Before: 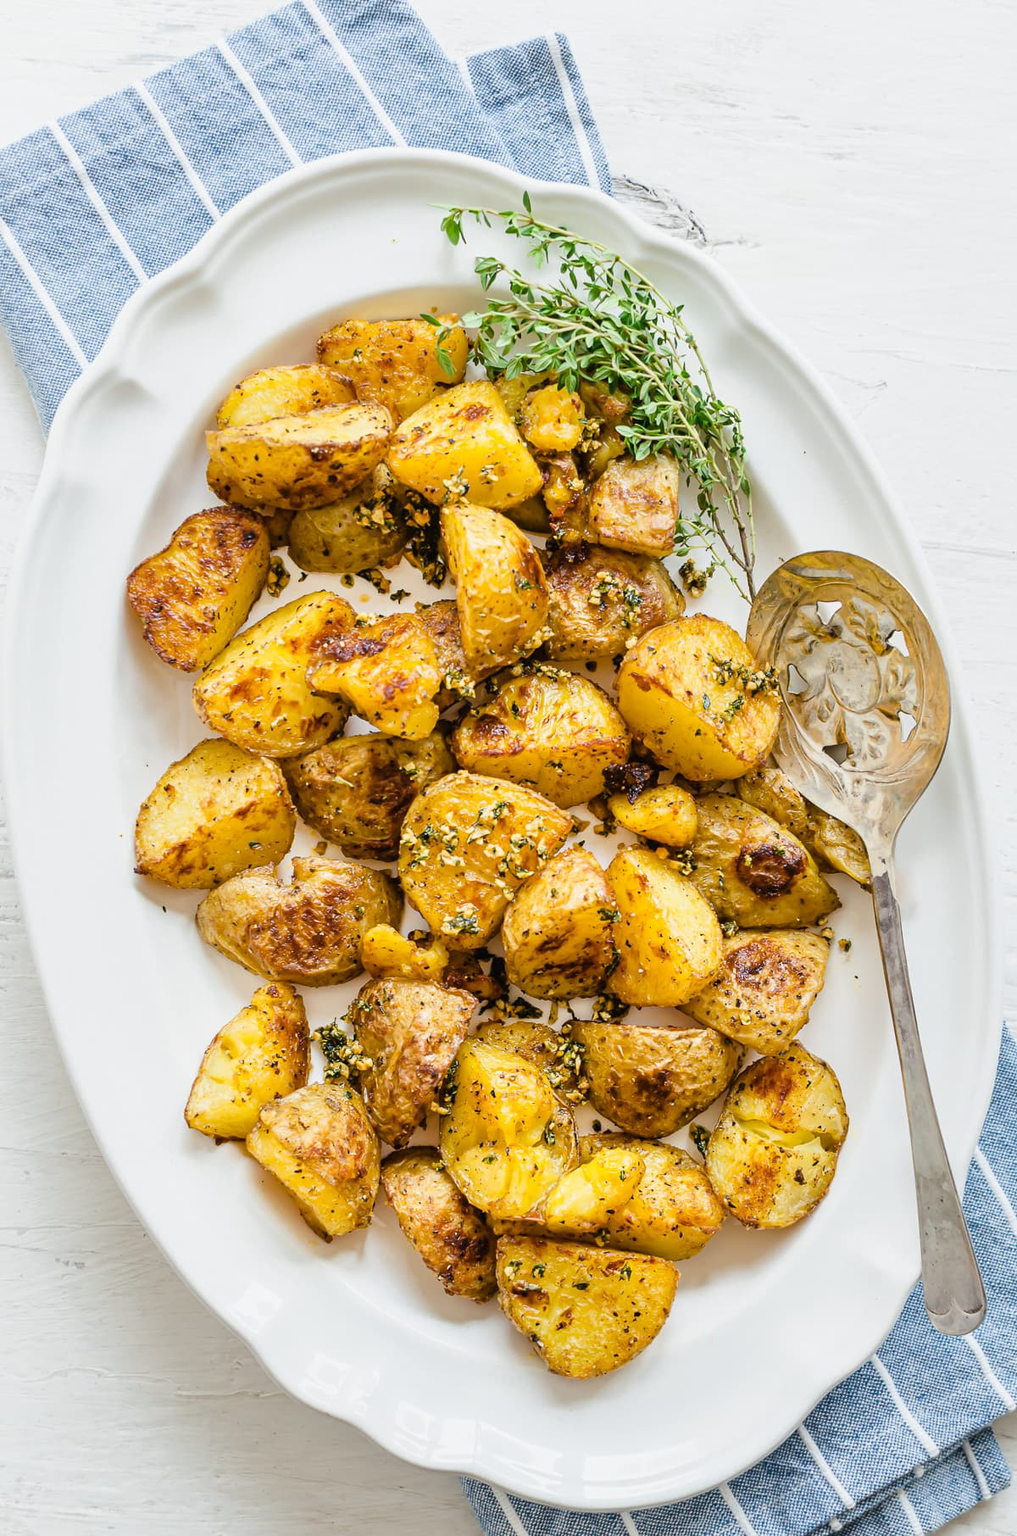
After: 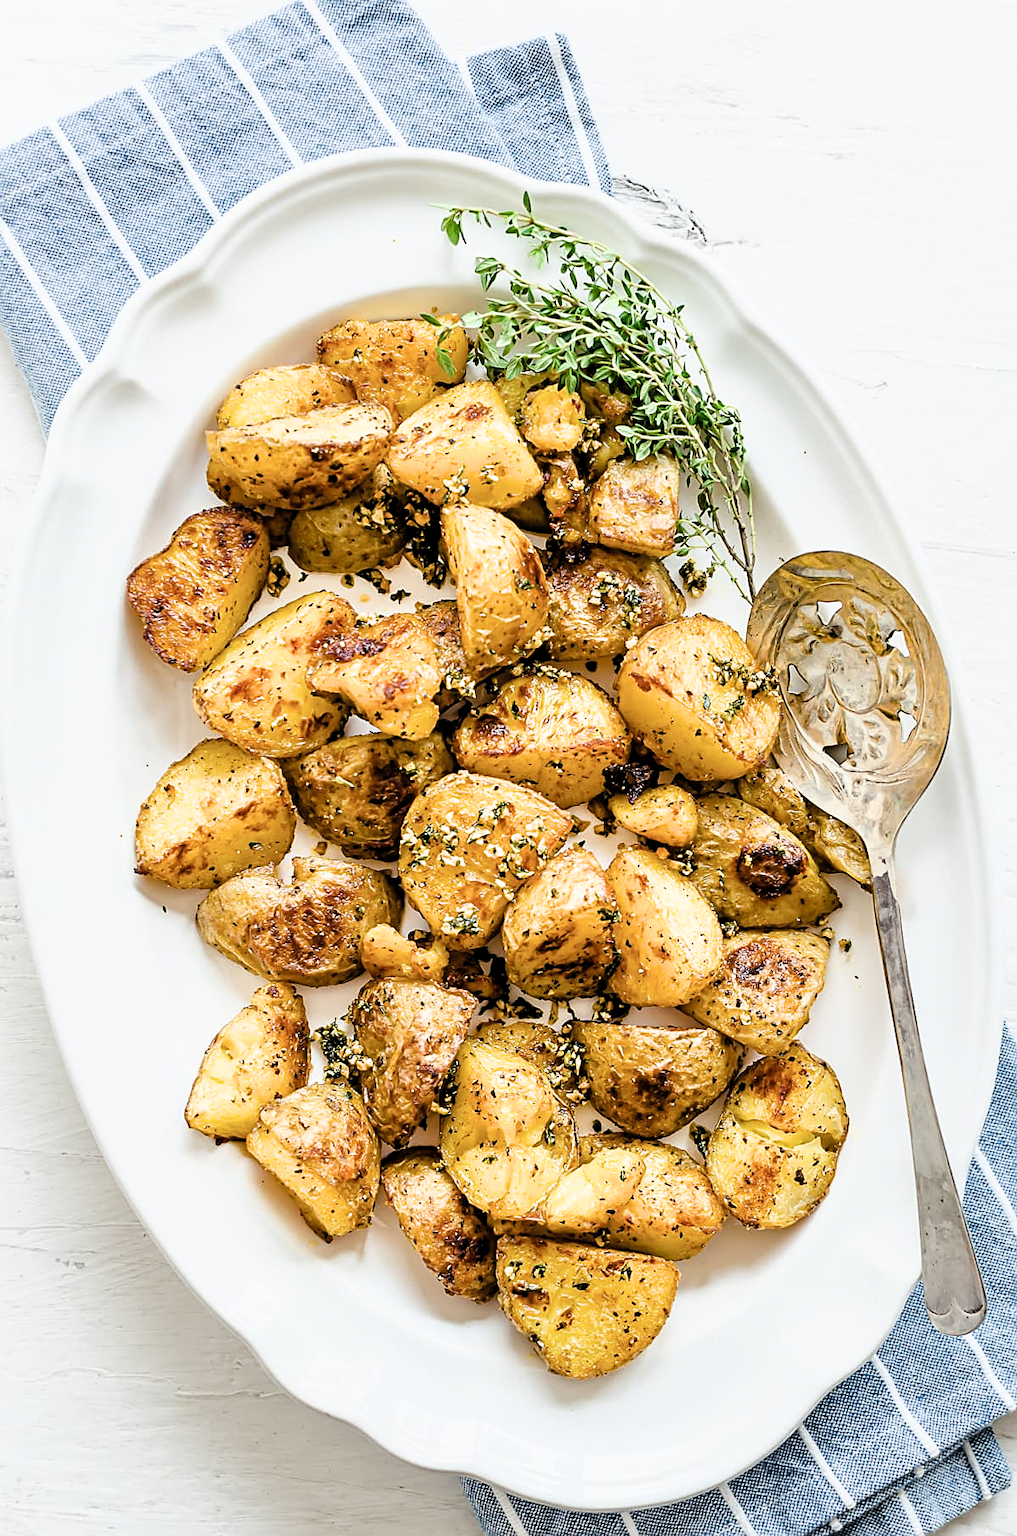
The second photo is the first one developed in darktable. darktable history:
filmic rgb: black relative exposure -8.74 EV, white relative exposure 2.69 EV, threshold 5.97 EV, target black luminance 0%, target white luminance 99.962%, hardness 6.27, latitude 75.51%, contrast 1.323, highlights saturation mix -4.72%, color science v6 (2022), enable highlight reconstruction true
sharpen: on, module defaults
